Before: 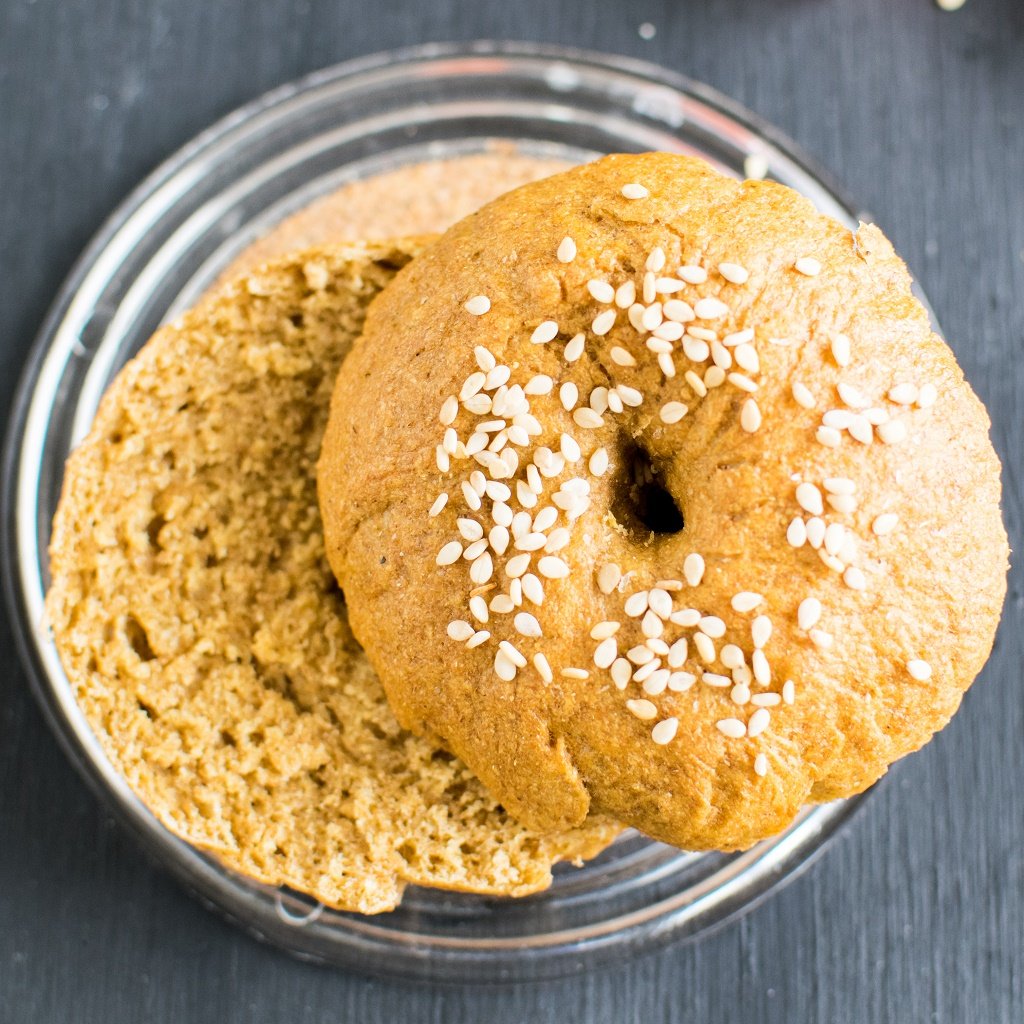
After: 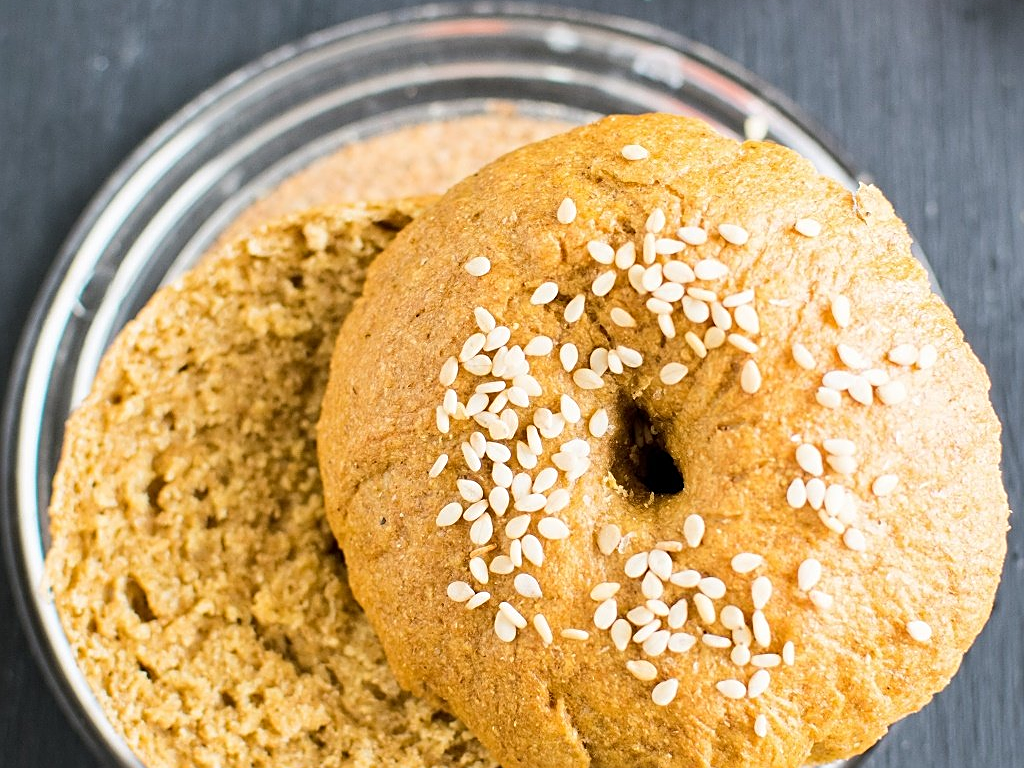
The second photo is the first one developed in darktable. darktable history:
sharpen: on, module defaults
crop: top 3.857%, bottom 21.132%
